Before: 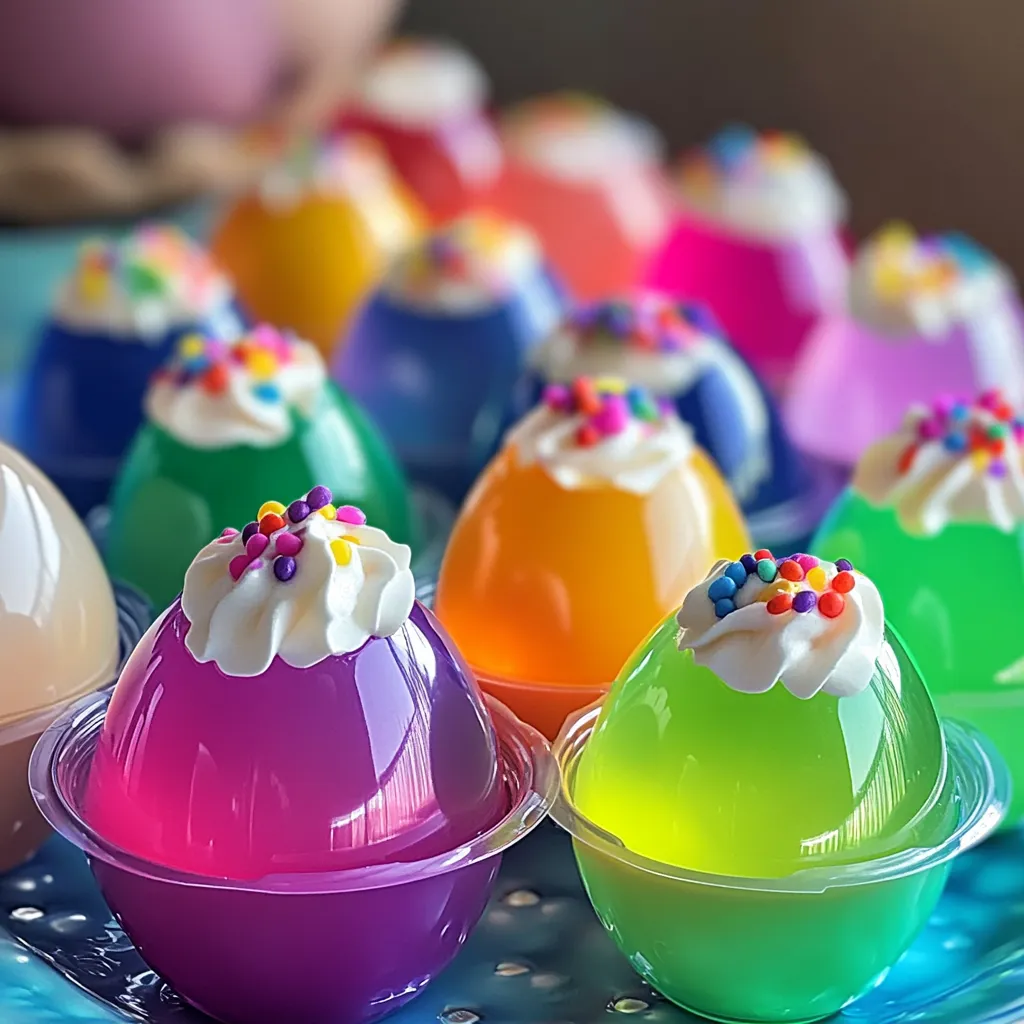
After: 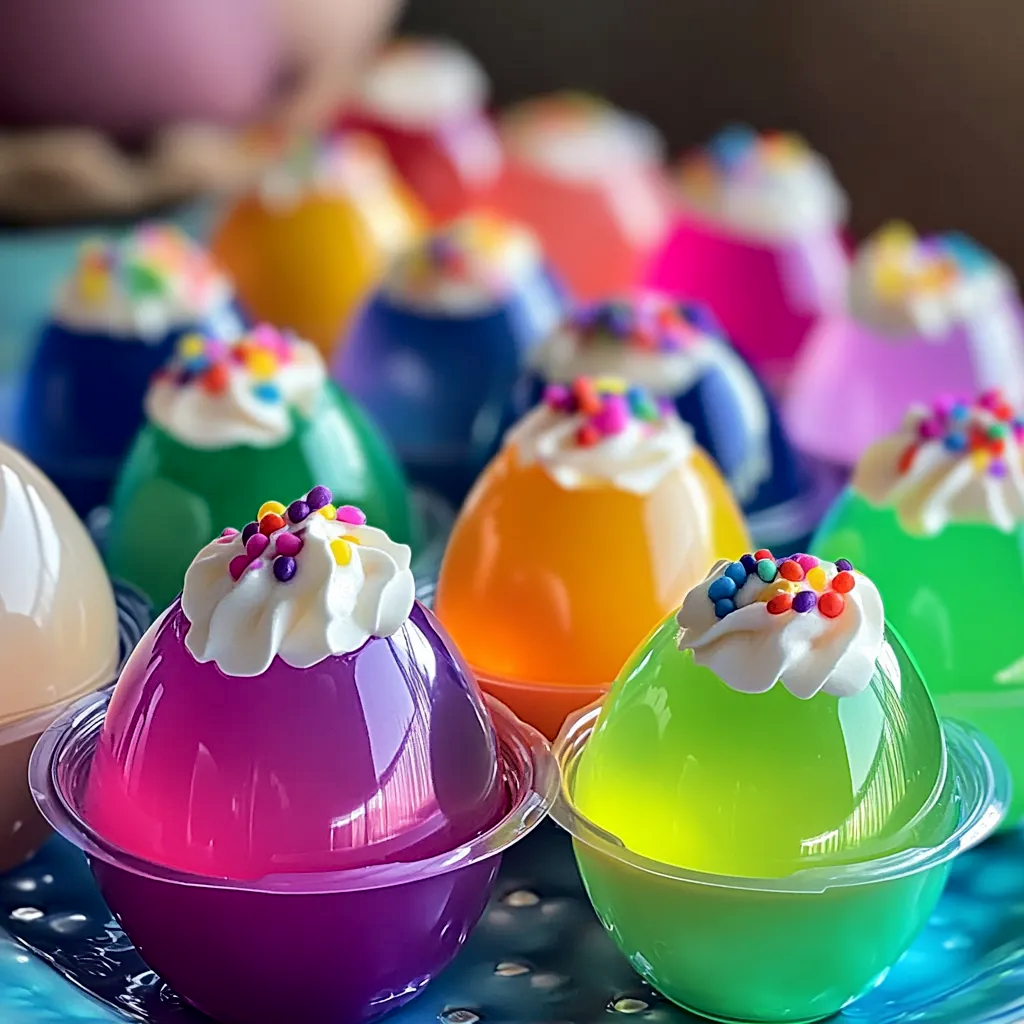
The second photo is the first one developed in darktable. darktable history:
exposure: compensate highlight preservation false
fill light: exposure -2 EV, width 8.6
